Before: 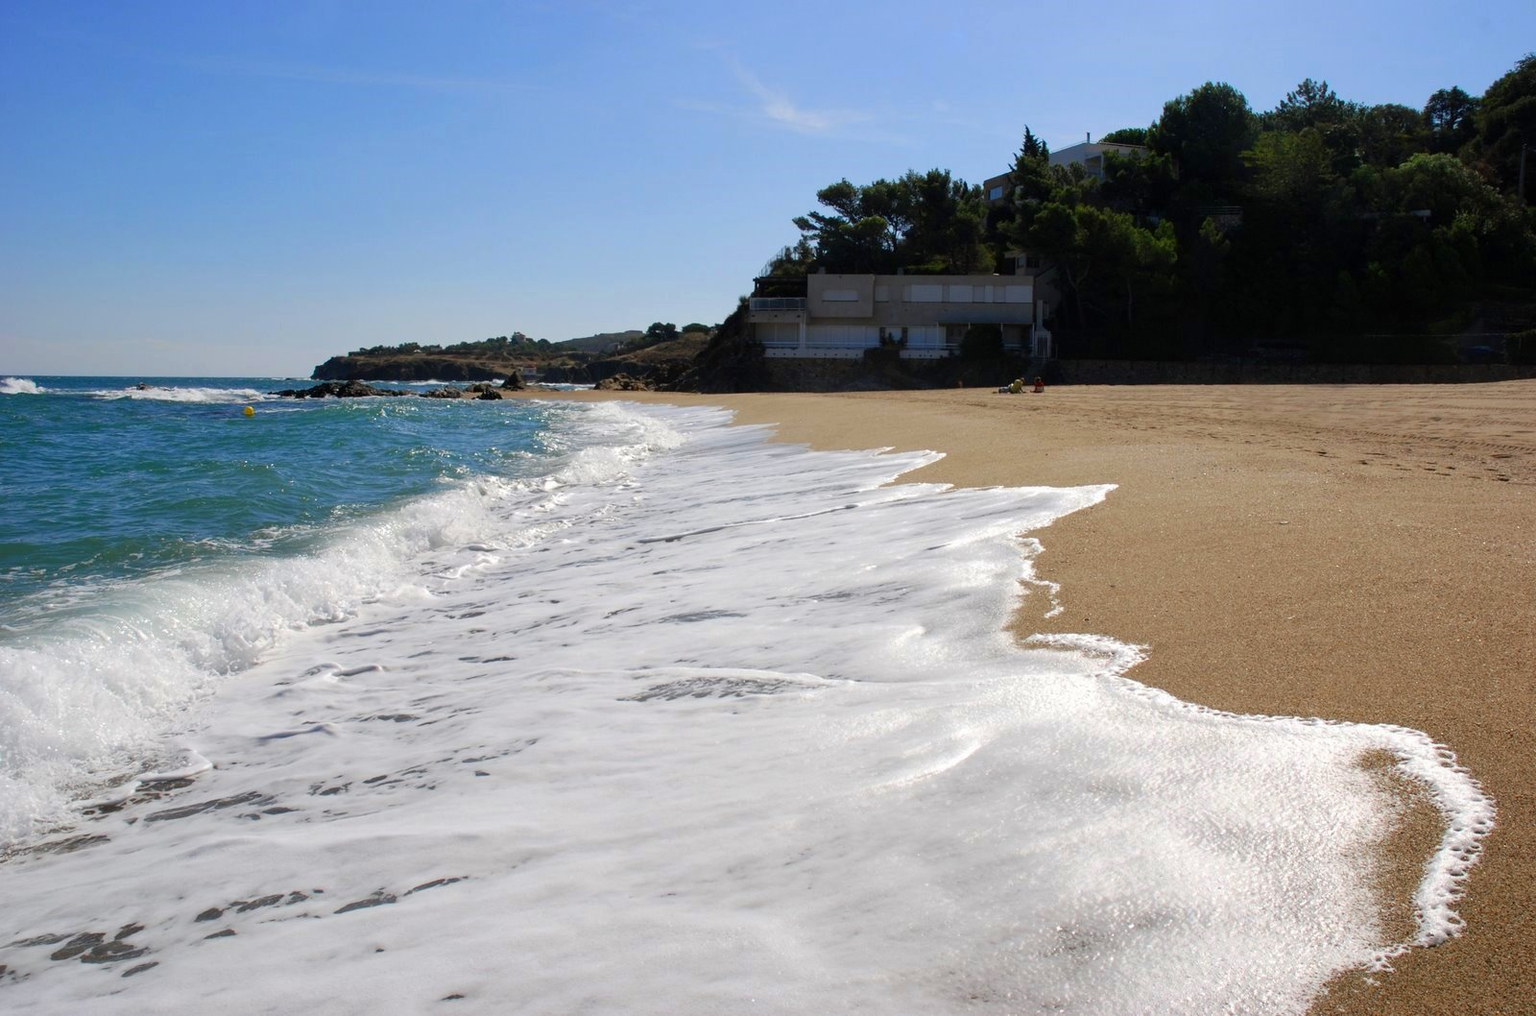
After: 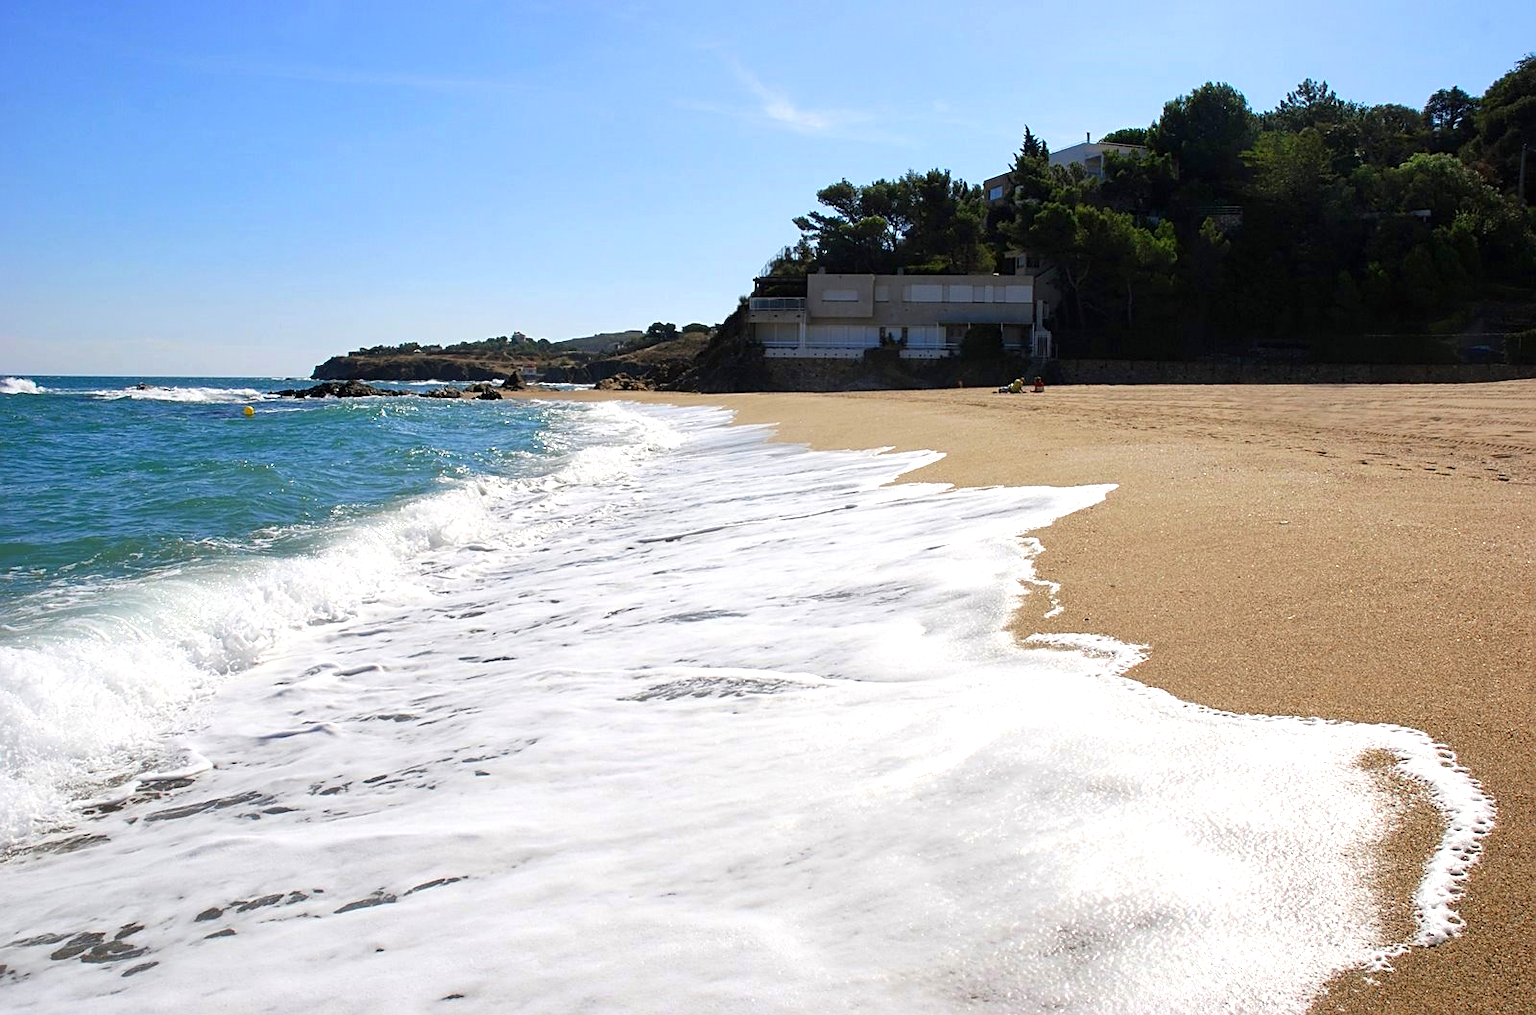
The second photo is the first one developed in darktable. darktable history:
sharpen: on, module defaults
exposure: exposure 0.559 EV, compensate highlight preservation false
